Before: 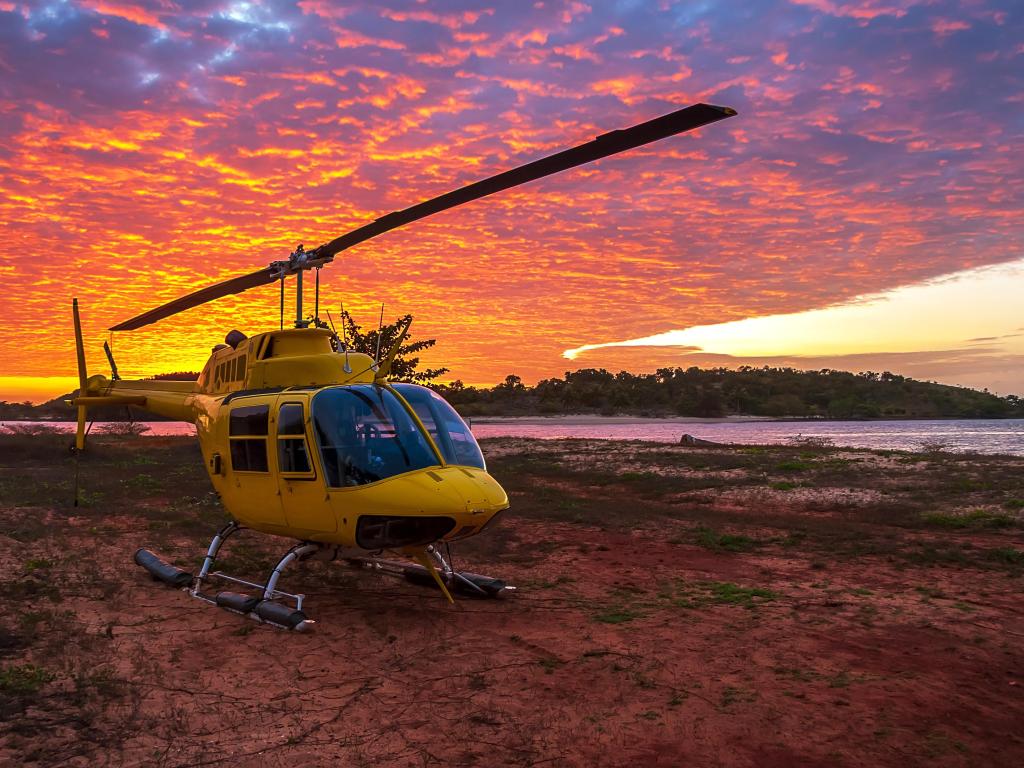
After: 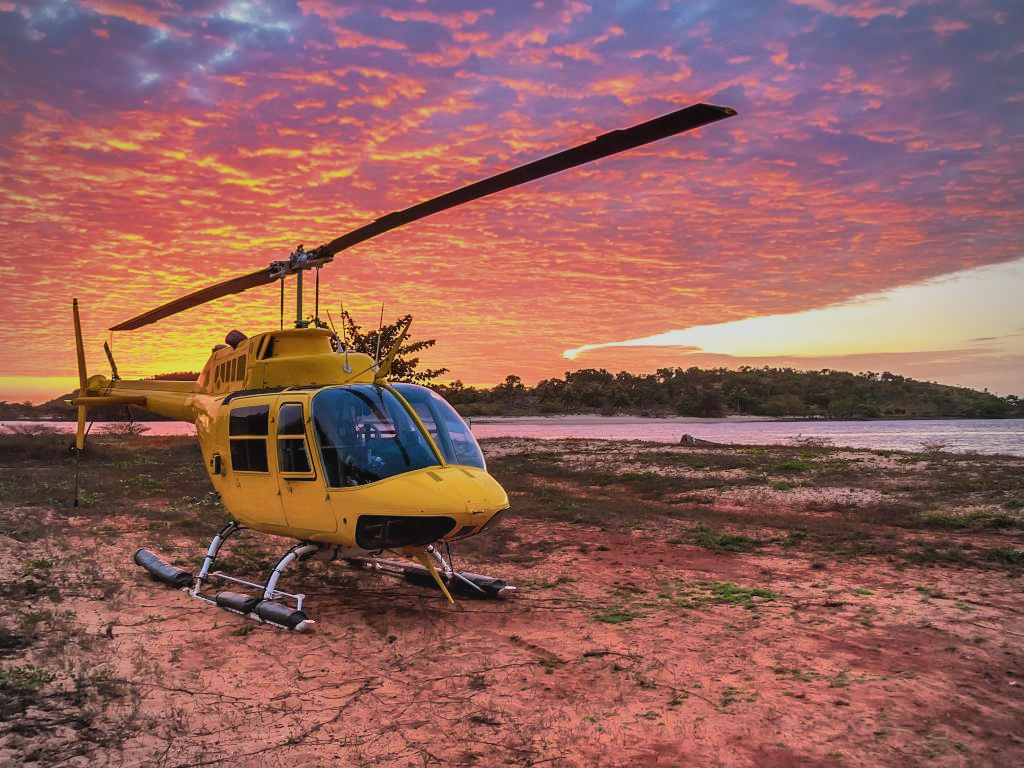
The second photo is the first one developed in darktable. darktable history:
filmic rgb: black relative exposure -7.65 EV, white relative exposure 4.56 EV, hardness 3.61
contrast brightness saturation: contrast -0.08, brightness -0.04, saturation -0.11
shadows and highlights: radius 123.98, shadows 100, white point adjustment -3, highlights -100, highlights color adjustment 89.84%, soften with gaussian
exposure: black level correction 0, exposure 1 EV, compensate exposure bias true, compensate highlight preservation false
vignetting: fall-off radius 60.65%
